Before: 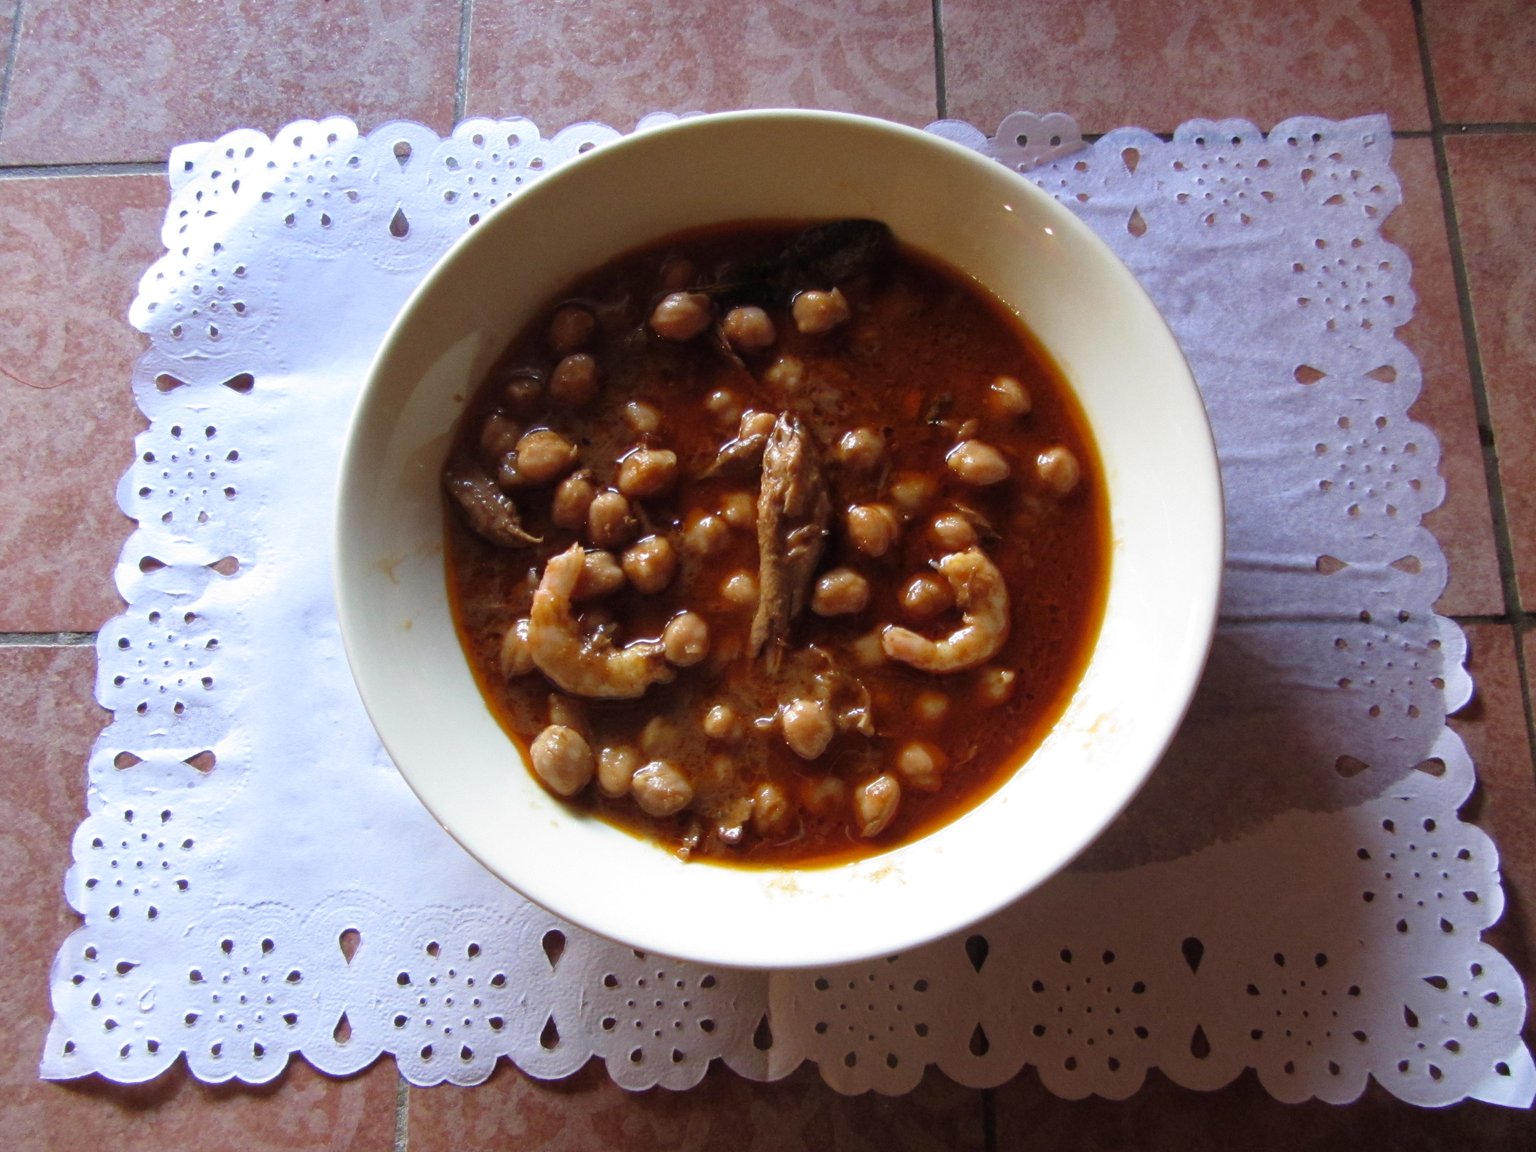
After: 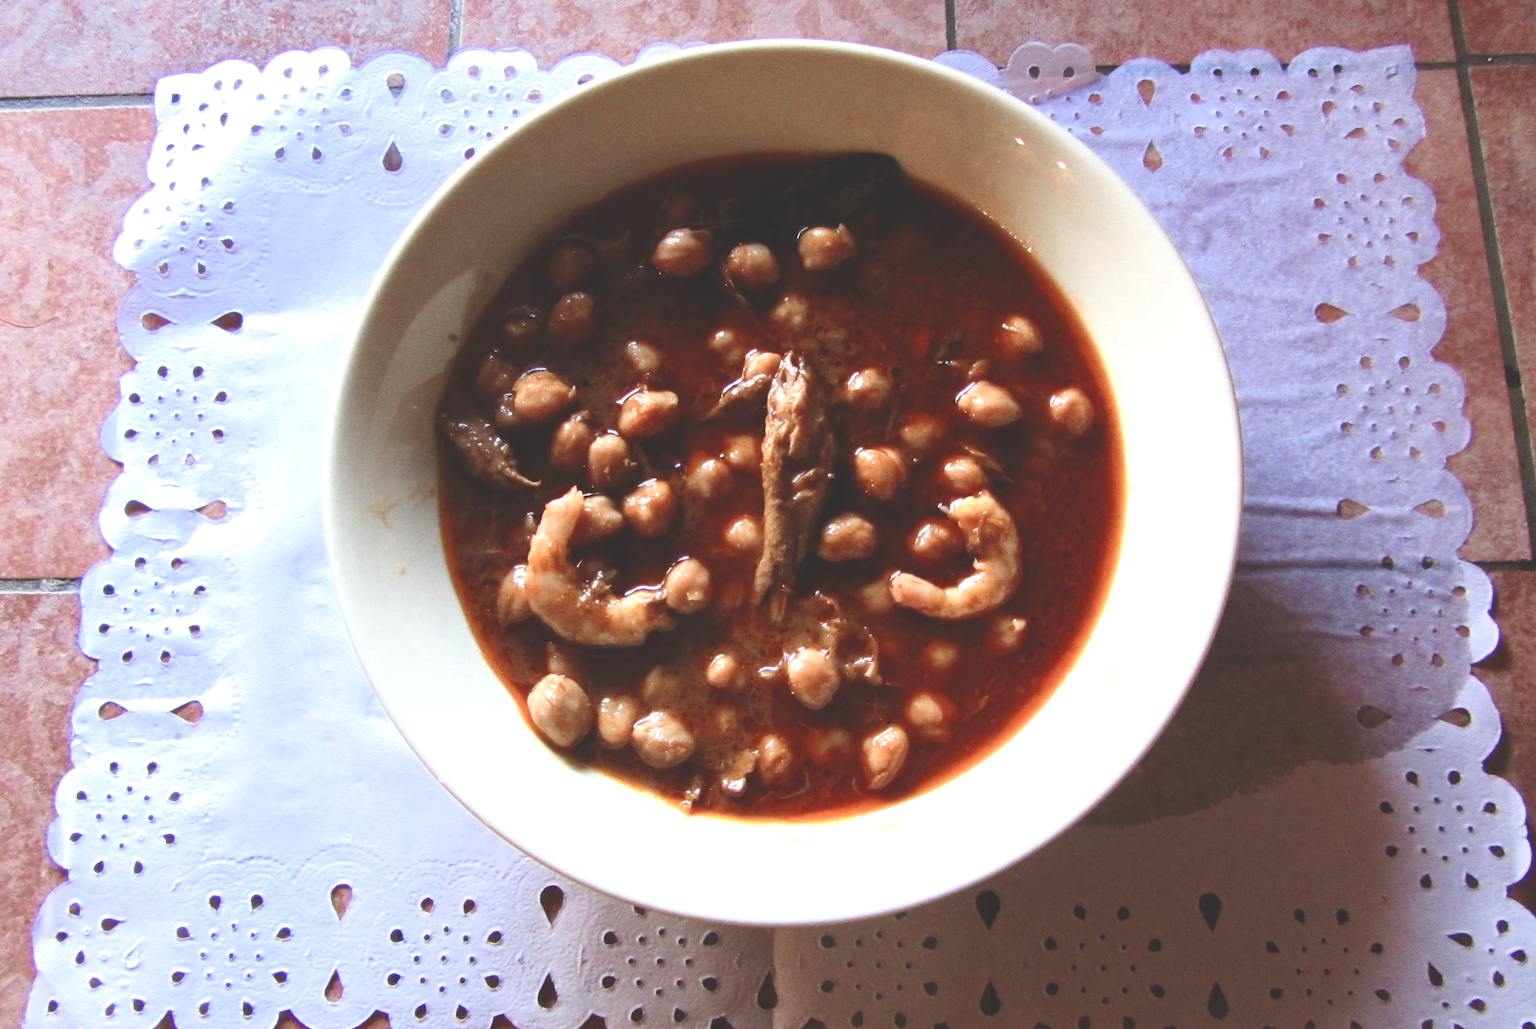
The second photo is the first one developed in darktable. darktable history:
exposure: black level correction -0.039, exposure 0.064 EV, compensate highlight preservation false
color zones: curves: ch0 [(0, 0.473) (0.001, 0.473) (0.226, 0.548) (0.4, 0.589) (0.525, 0.54) (0.728, 0.403) (0.999, 0.473) (1, 0.473)]; ch1 [(0, 0.619) (0.001, 0.619) (0.234, 0.388) (0.4, 0.372) (0.528, 0.422) (0.732, 0.53) (0.999, 0.619) (1, 0.619)]; ch2 [(0, 0.547) (0.001, 0.547) (0.226, 0.45) (0.4, 0.525) (0.525, 0.585) (0.8, 0.511) (0.999, 0.547) (1, 0.547)]
contrast brightness saturation: contrast 0.239, brightness 0.092
color balance rgb: perceptual saturation grading › global saturation 34.808%, perceptual saturation grading › highlights -29.992%, perceptual saturation grading › shadows 35.583%, contrast 14.785%
crop: left 1.245%, top 6.171%, right 1.718%, bottom 7.157%
